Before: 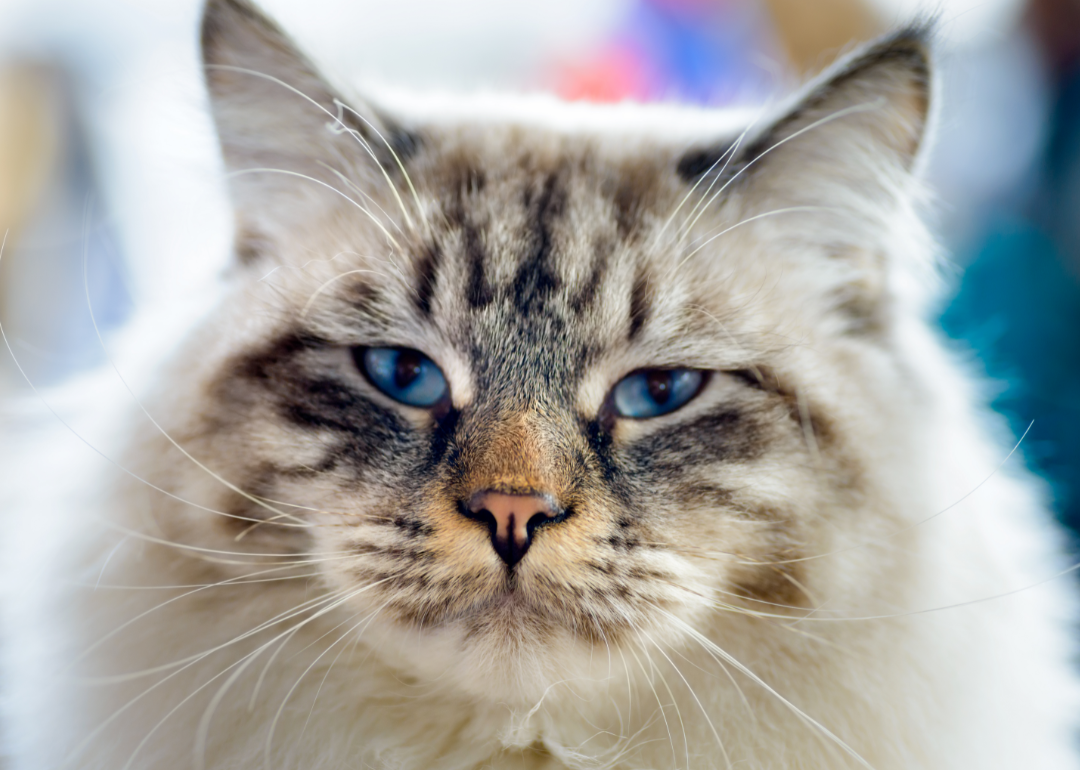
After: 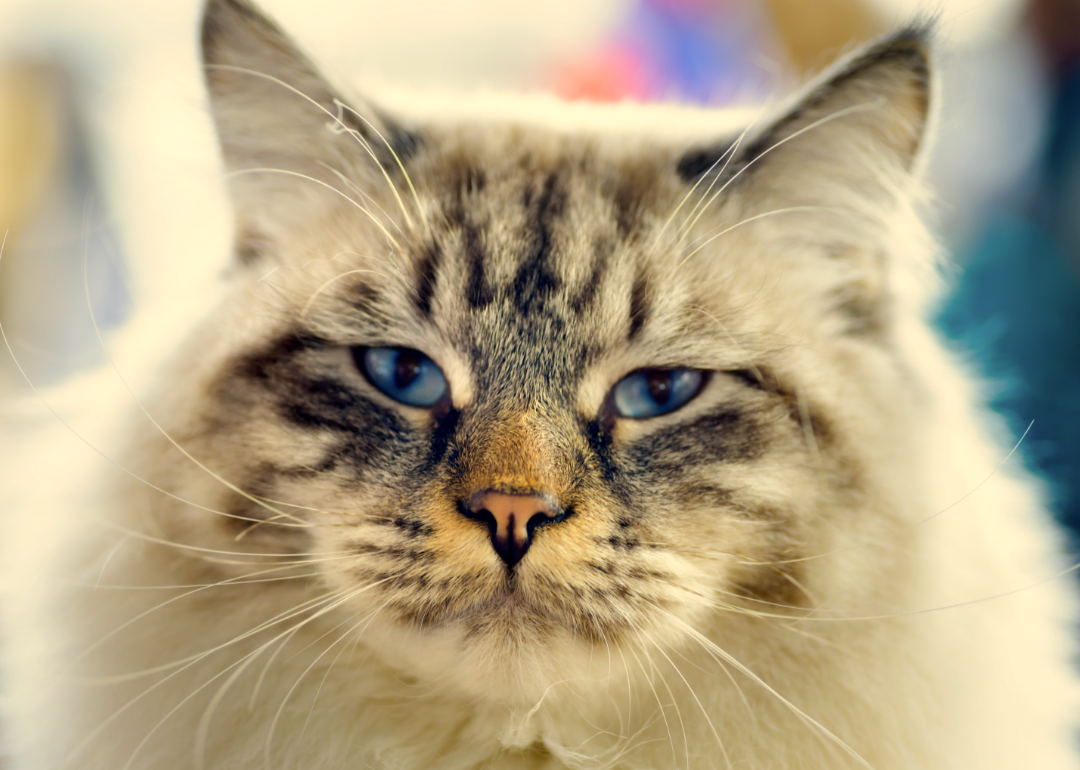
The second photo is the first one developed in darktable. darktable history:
color correction: highlights a* 2.38, highlights b* 23
